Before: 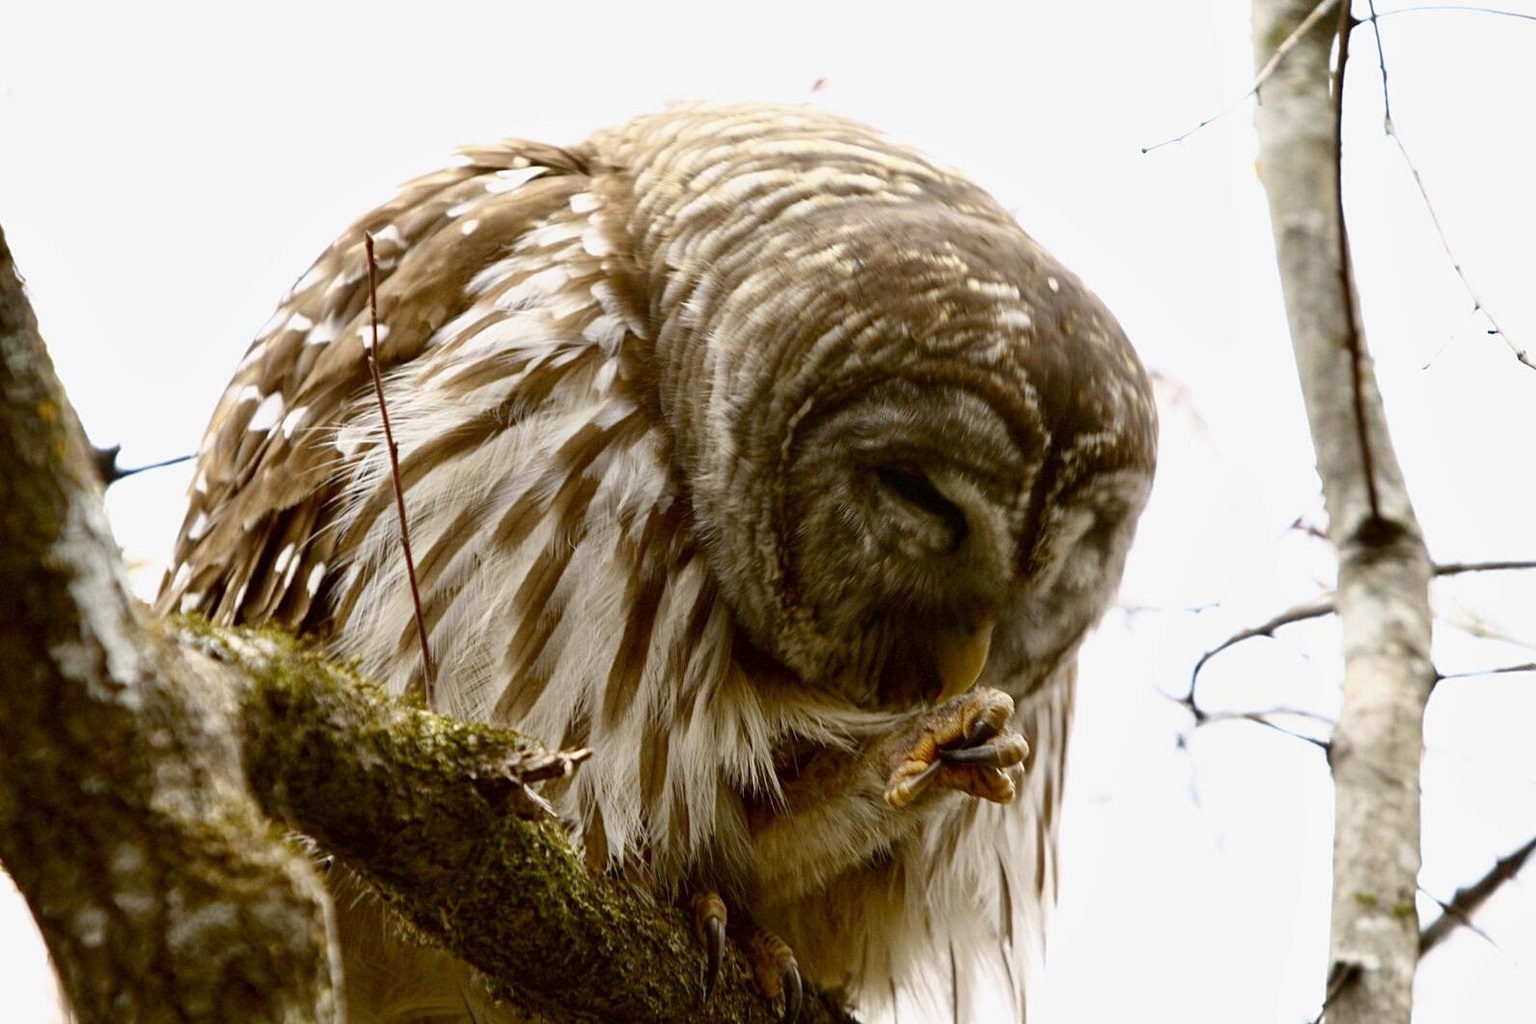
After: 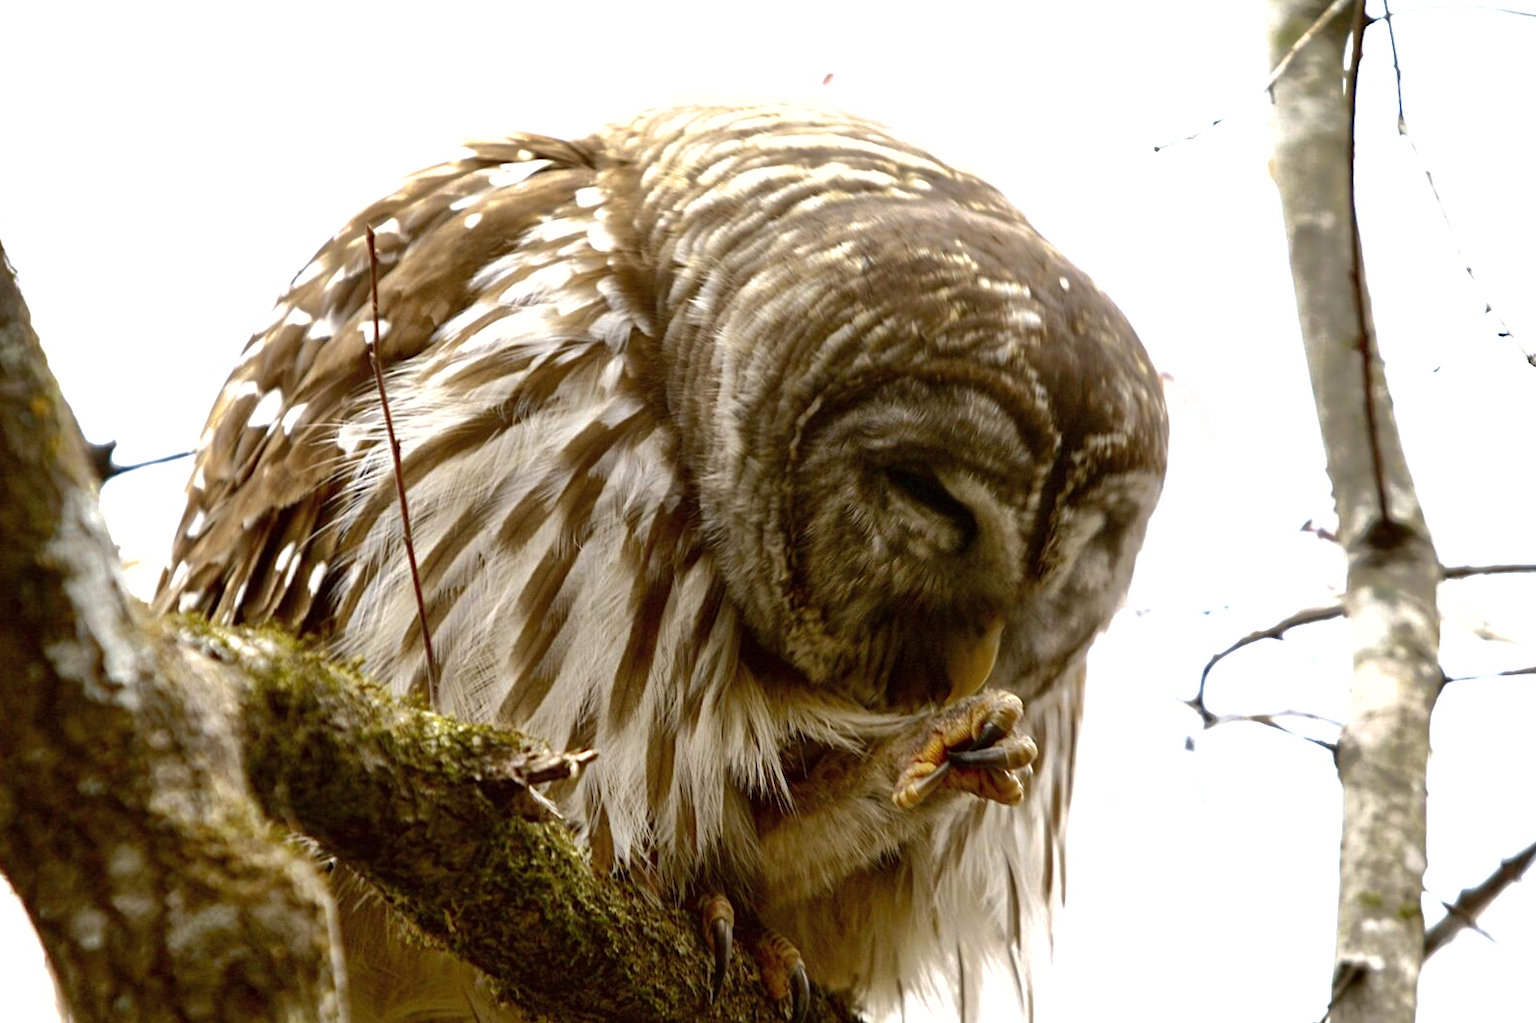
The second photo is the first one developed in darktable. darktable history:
rotate and perspective: rotation 0.174°, lens shift (vertical) 0.013, lens shift (horizontal) 0.019, shear 0.001, automatic cropping original format, crop left 0.007, crop right 0.991, crop top 0.016, crop bottom 0.997
tone equalizer: -8 EV -0.417 EV, -7 EV -0.389 EV, -6 EV -0.333 EV, -5 EV -0.222 EV, -3 EV 0.222 EV, -2 EV 0.333 EV, -1 EV 0.389 EV, +0 EV 0.417 EV, edges refinement/feathering 500, mask exposure compensation -1.57 EV, preserve details no
shadows and highlights: on, module defaults
